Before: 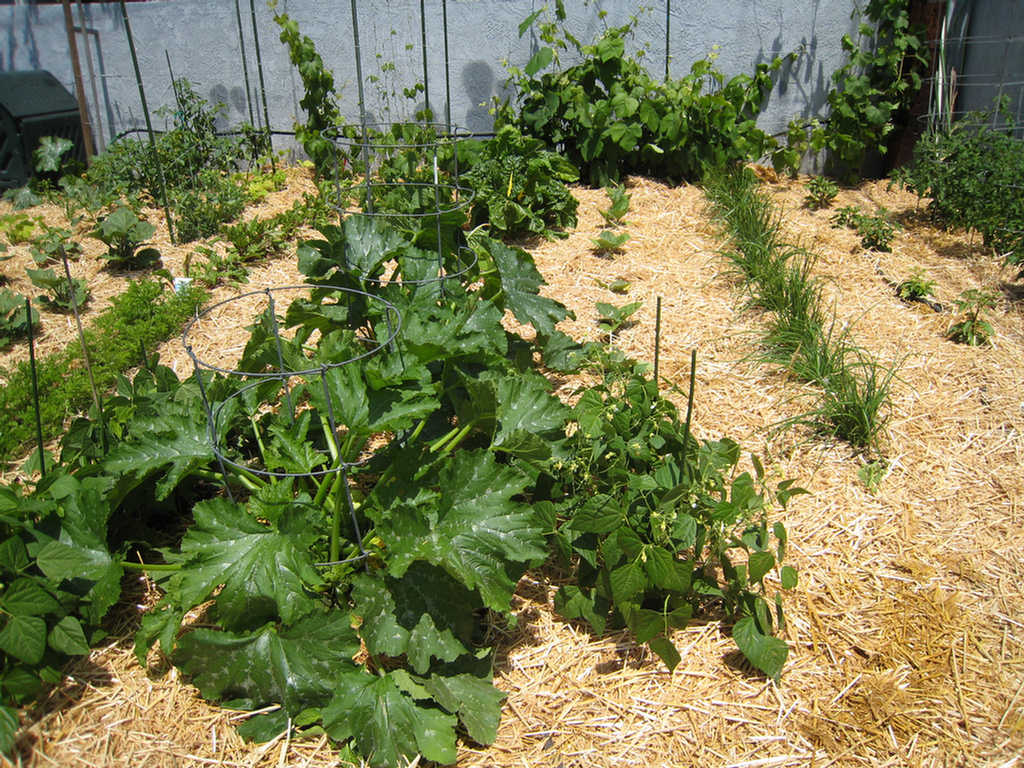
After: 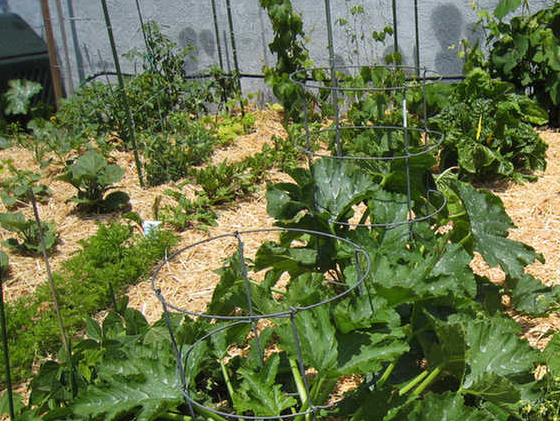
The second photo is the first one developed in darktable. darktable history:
shadows and highlights: soften with gaussian
crop and rotate: left 3.047%, top 7.509%, right 42.236%, bottom 37.598%
